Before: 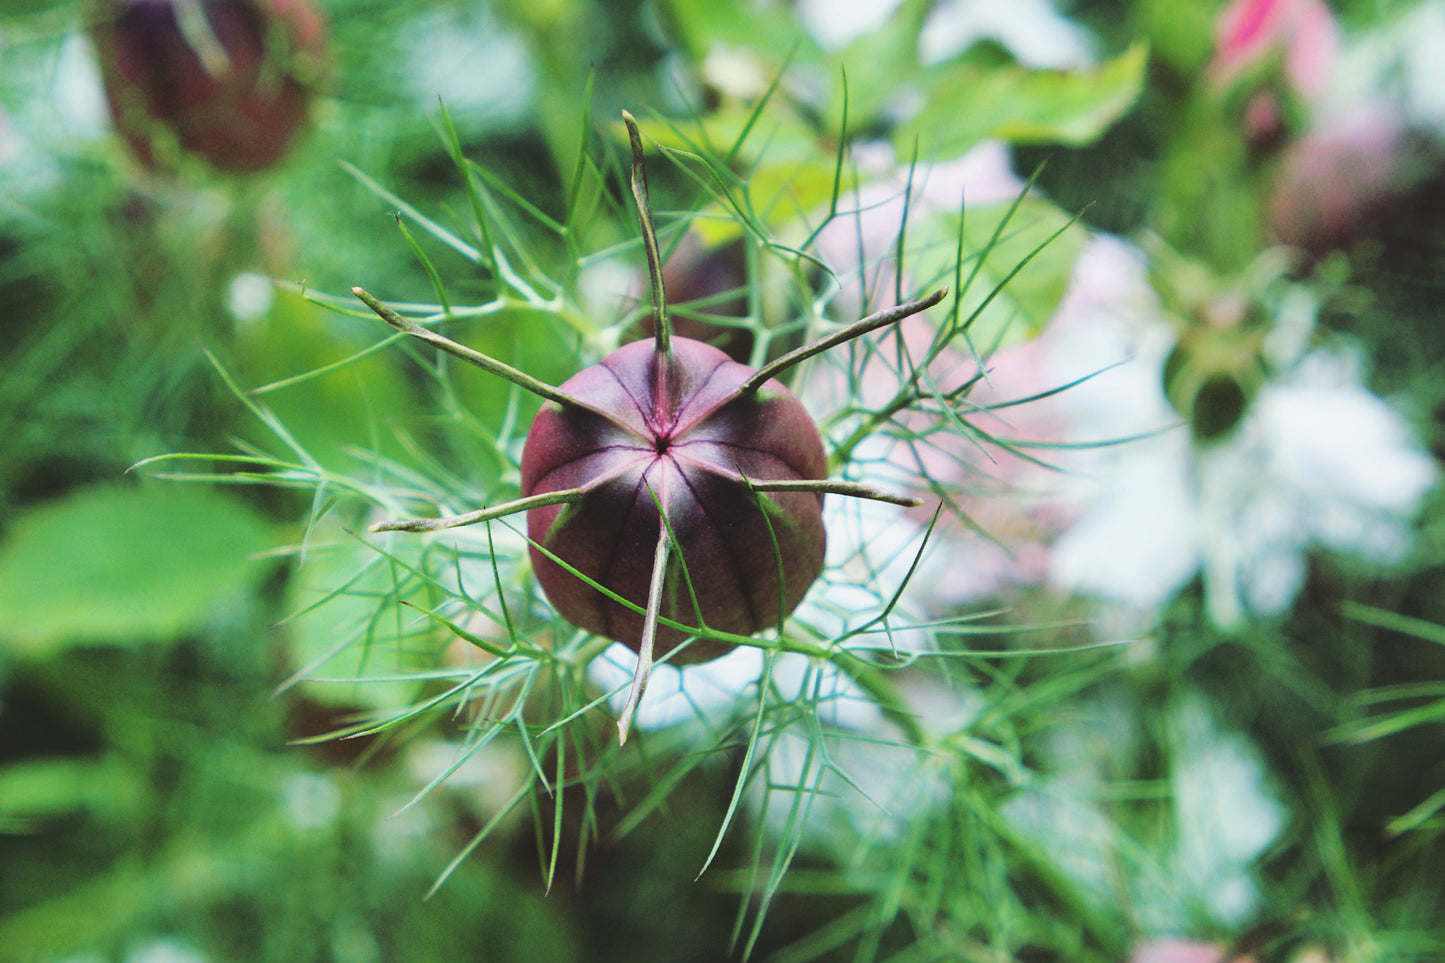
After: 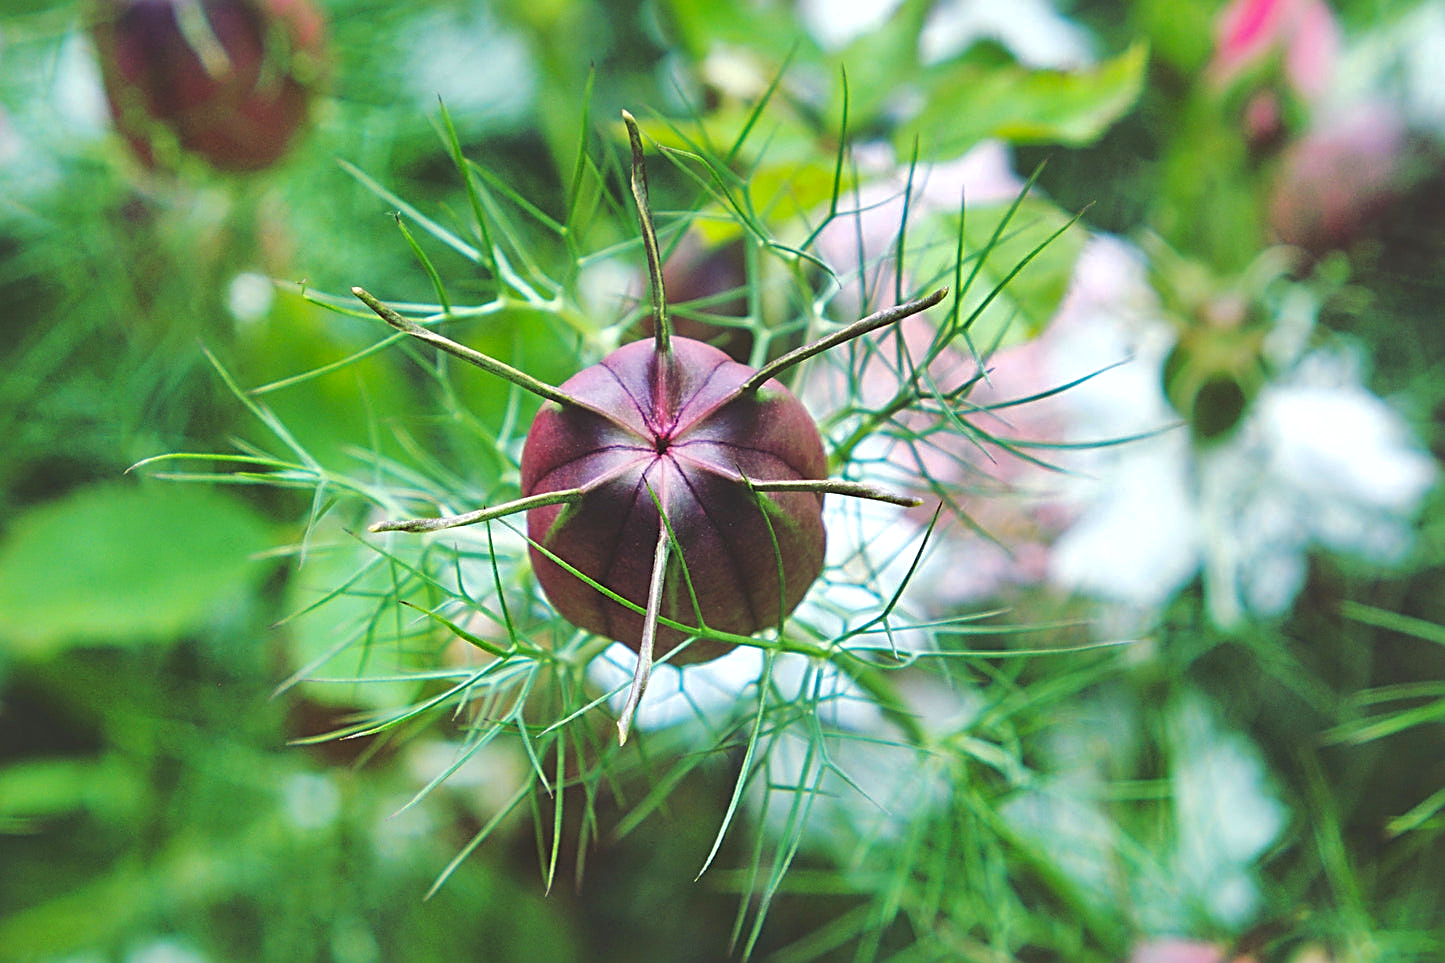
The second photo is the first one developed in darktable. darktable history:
exposure: exposure 0.201 EV, compensate highlight preservation false
color balance rgb: perceptual saturation grading › global saturation 0.347%, perceptual saturation grading › mid-tones 11.088%, perceptual brilliance grading › global brilliance 2.821%, perceptual brilliance grading › highlights -2.44%, perceptual brilliance grading › shadows 2.662%, global vibrance 20%
shadows and highlights: on, module defaults
sharpen: radius 2.637, amount 0.656
